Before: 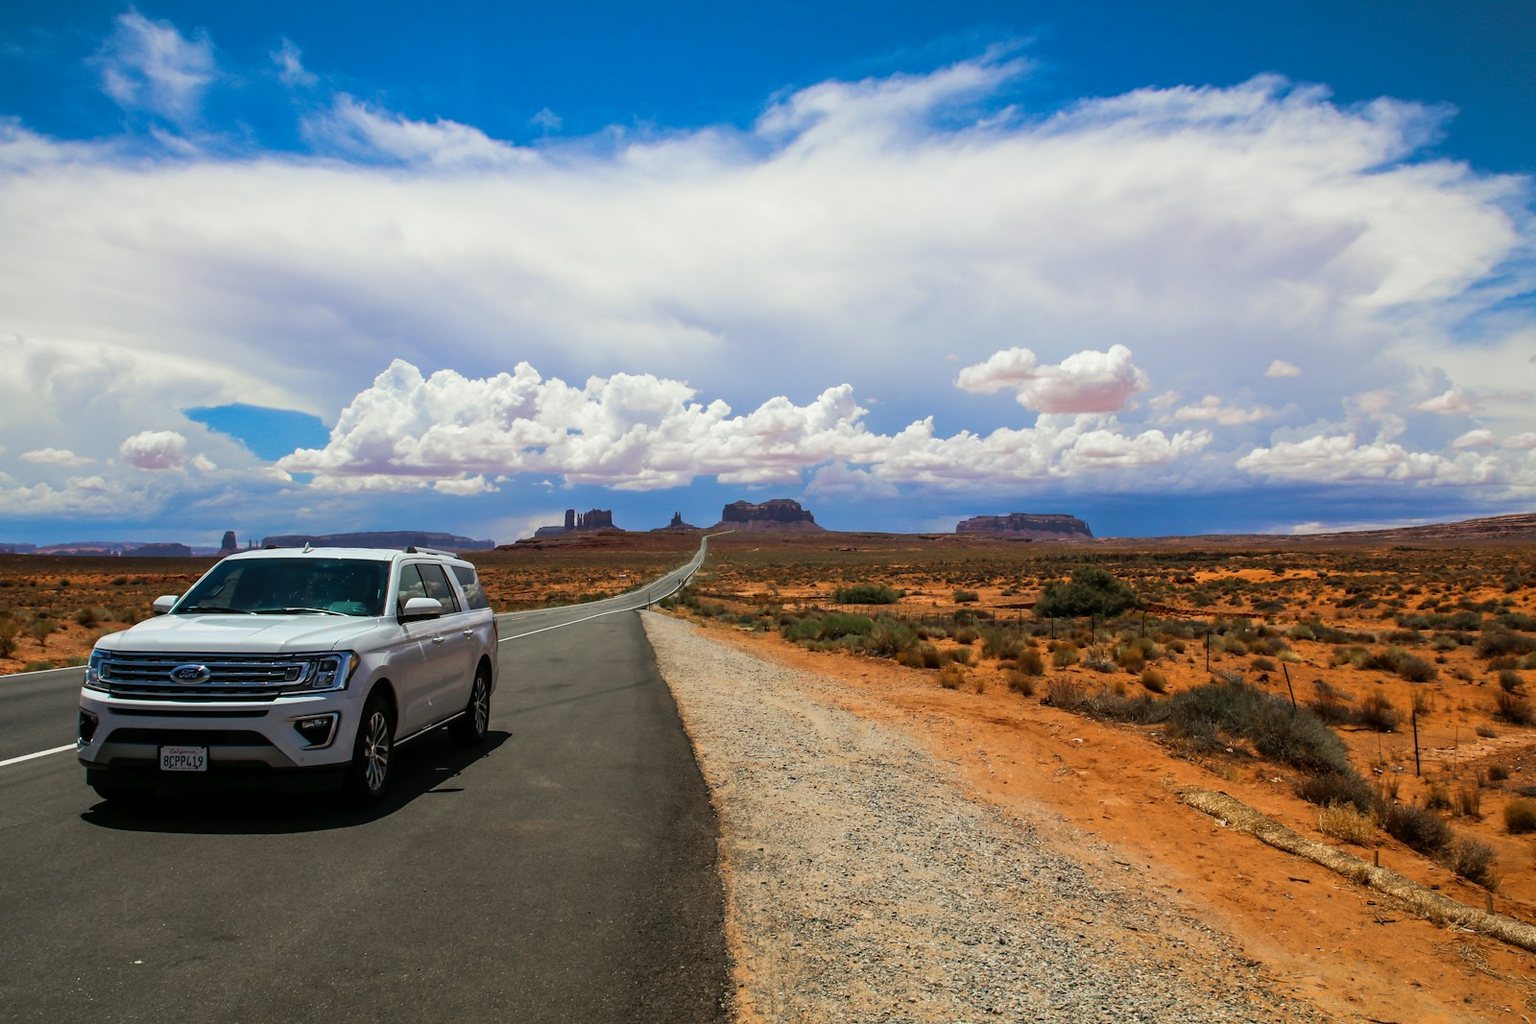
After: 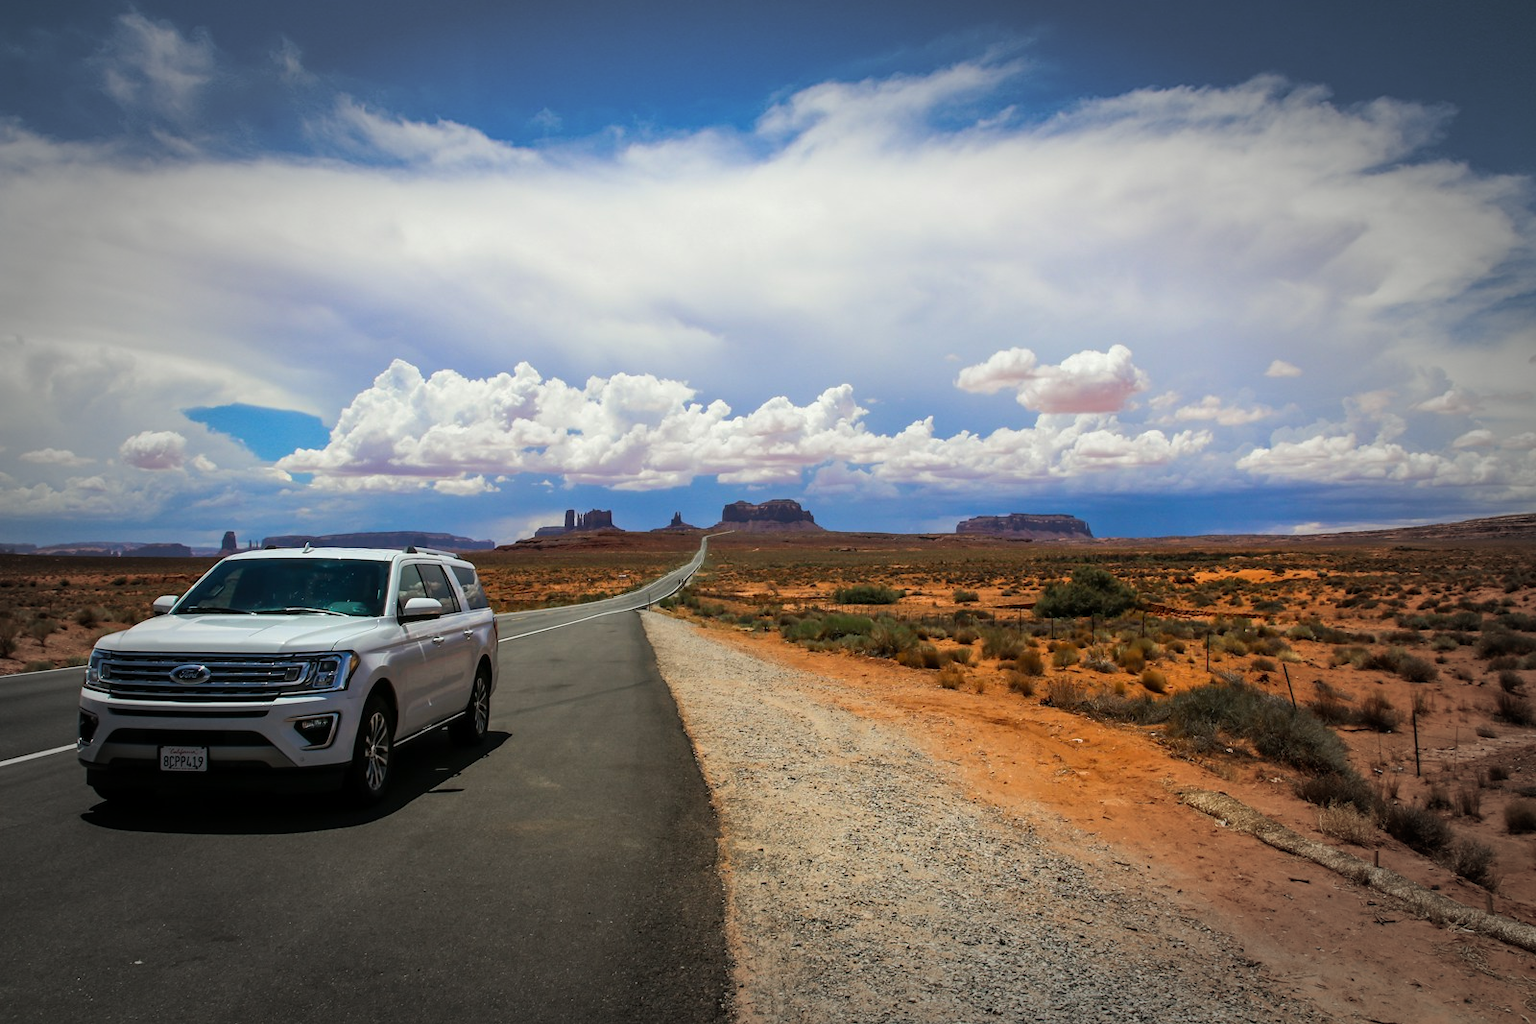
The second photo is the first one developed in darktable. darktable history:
vignetting: fall-off start 66.16%, fall-off radius 39.63%, automatic ratio true, width/height ratio 0.665
